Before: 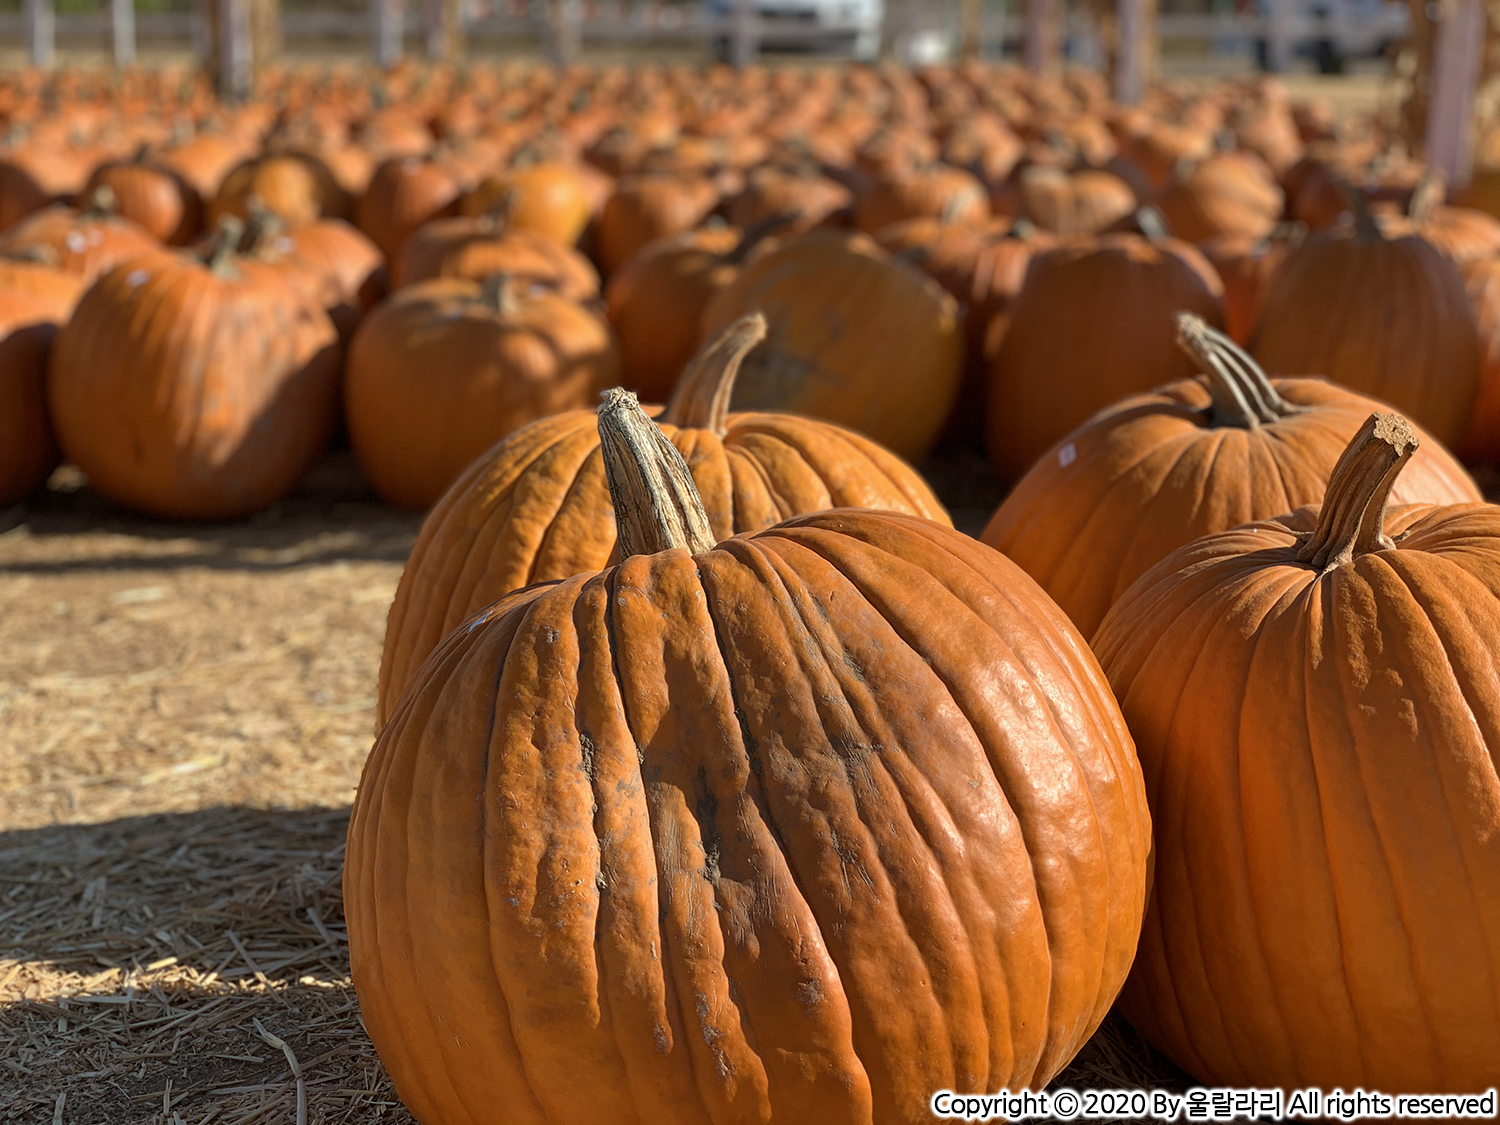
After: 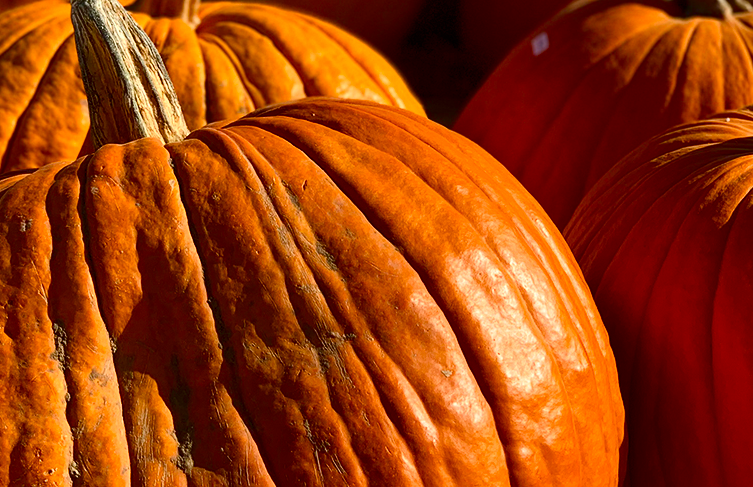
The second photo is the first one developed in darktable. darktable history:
crop: left 35.167%, top 36.621%, right 14.6%, bottom 20.079%
color balance rgb: perceptual saturation grading › global saturation 27.197%, perceptual saturation grading › highlights -28.558%, perceptual saturation grading › mid-tones 15.211%, perceptual saturation grading › shadows 32.772%, global vibrance 15.191%
contrast brightness saturation: contrast 0.205, brightness -0.108, saturation 0.213
tone equalizer: on, module defaults
